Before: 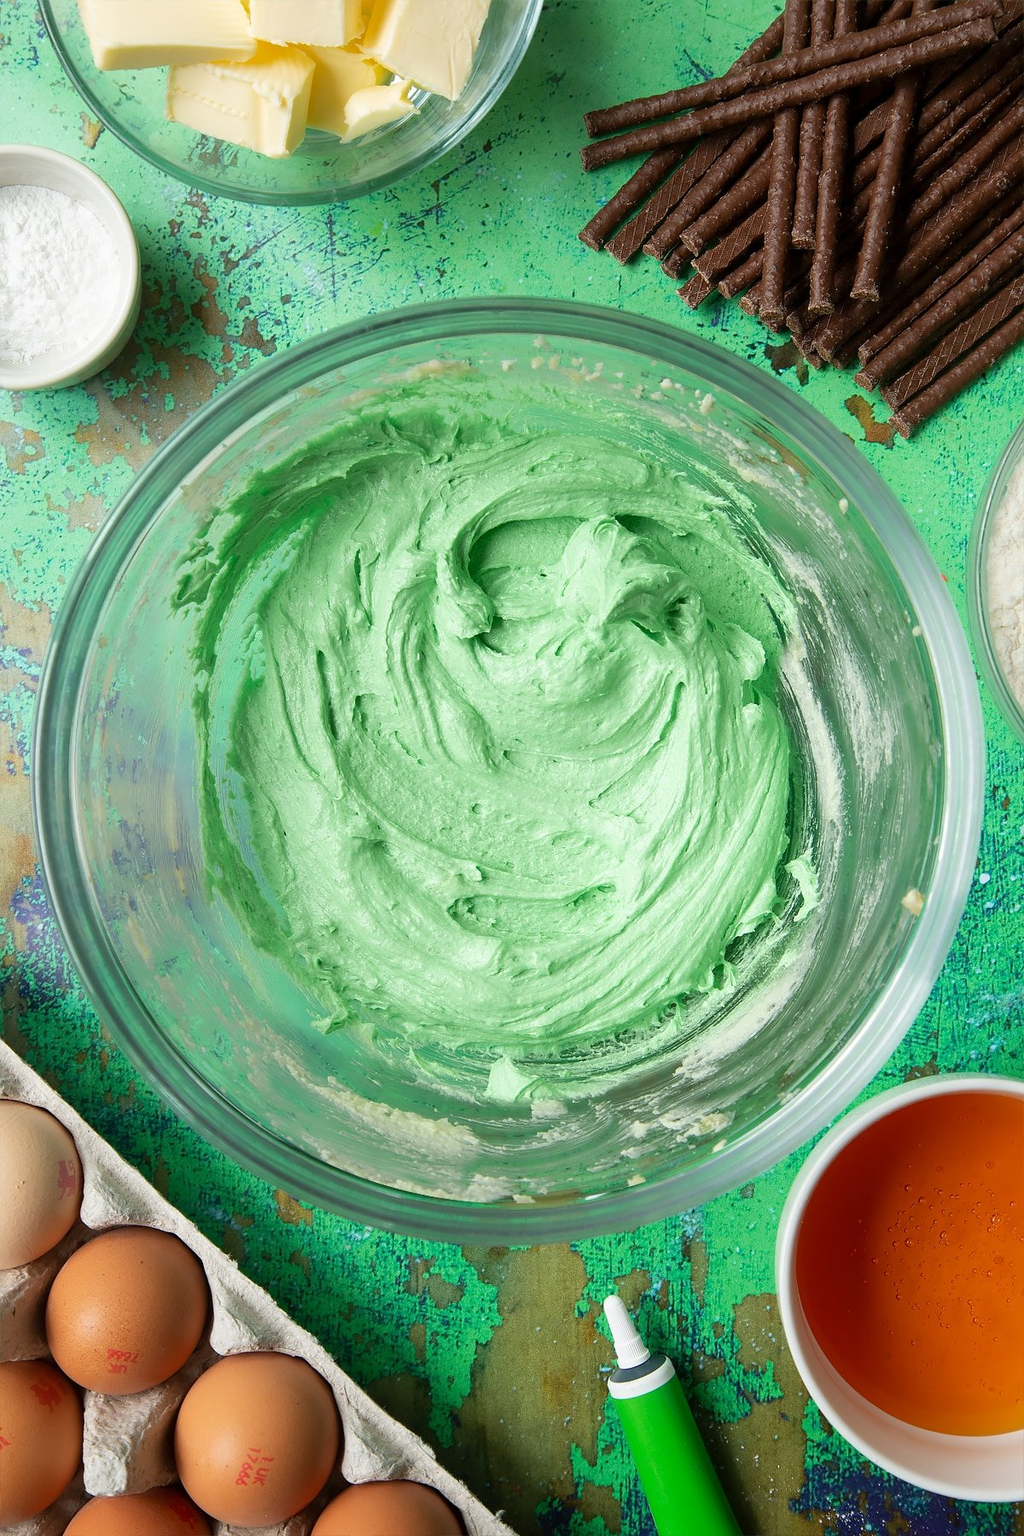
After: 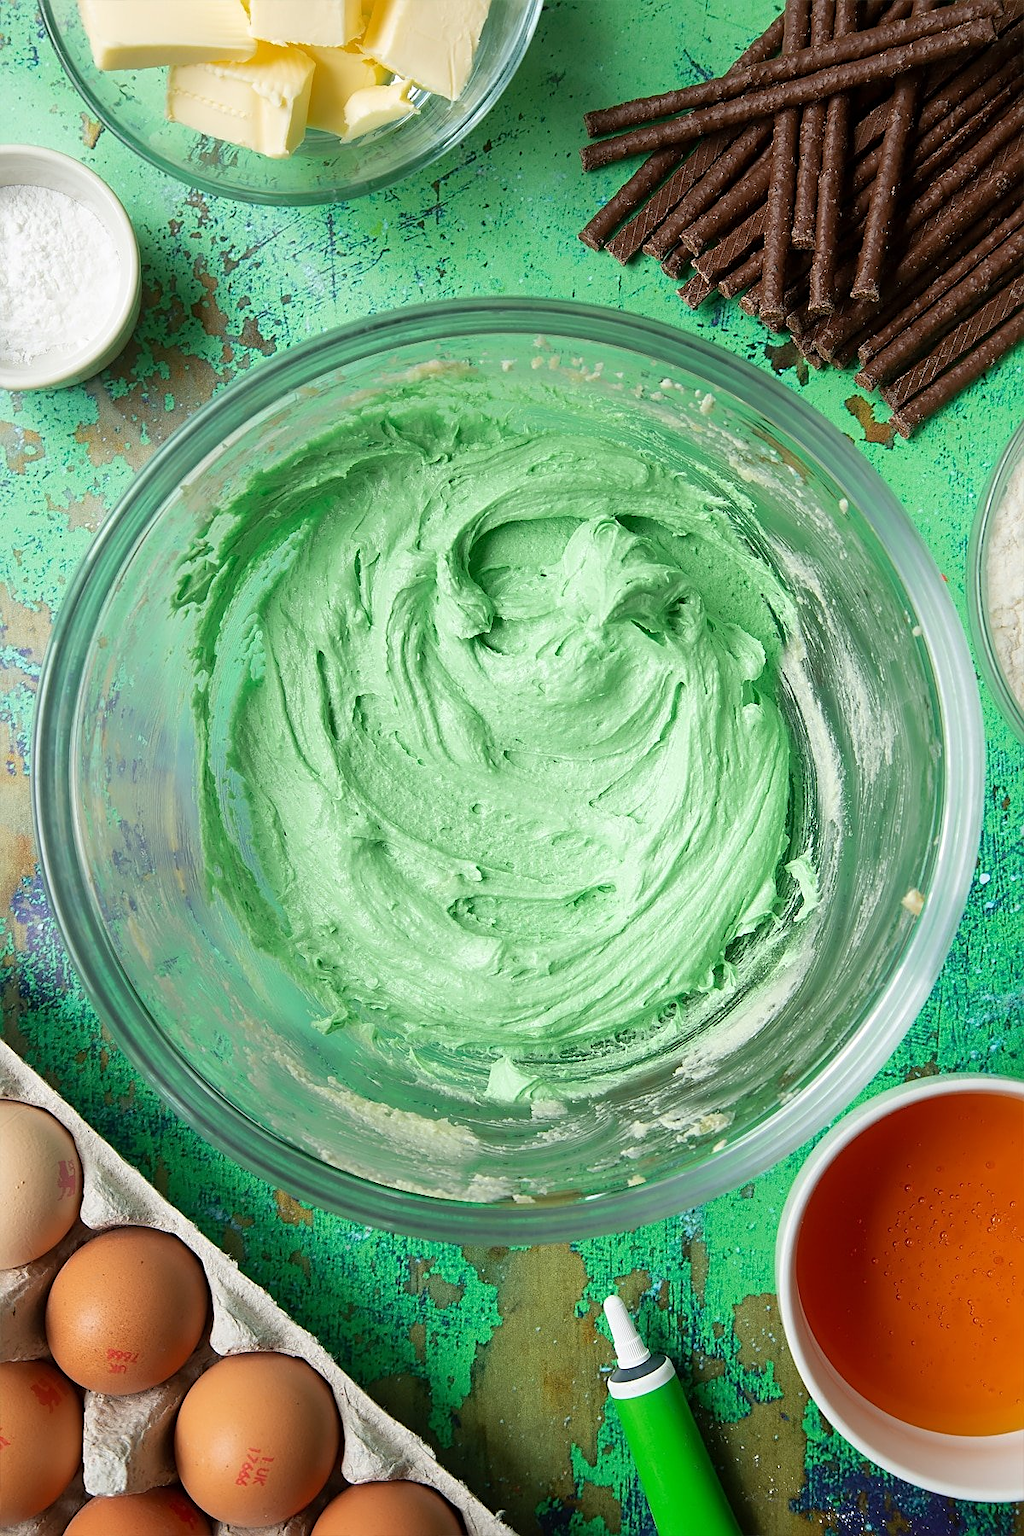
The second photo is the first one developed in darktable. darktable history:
sharpen: radius 2.518, amount 0.331
